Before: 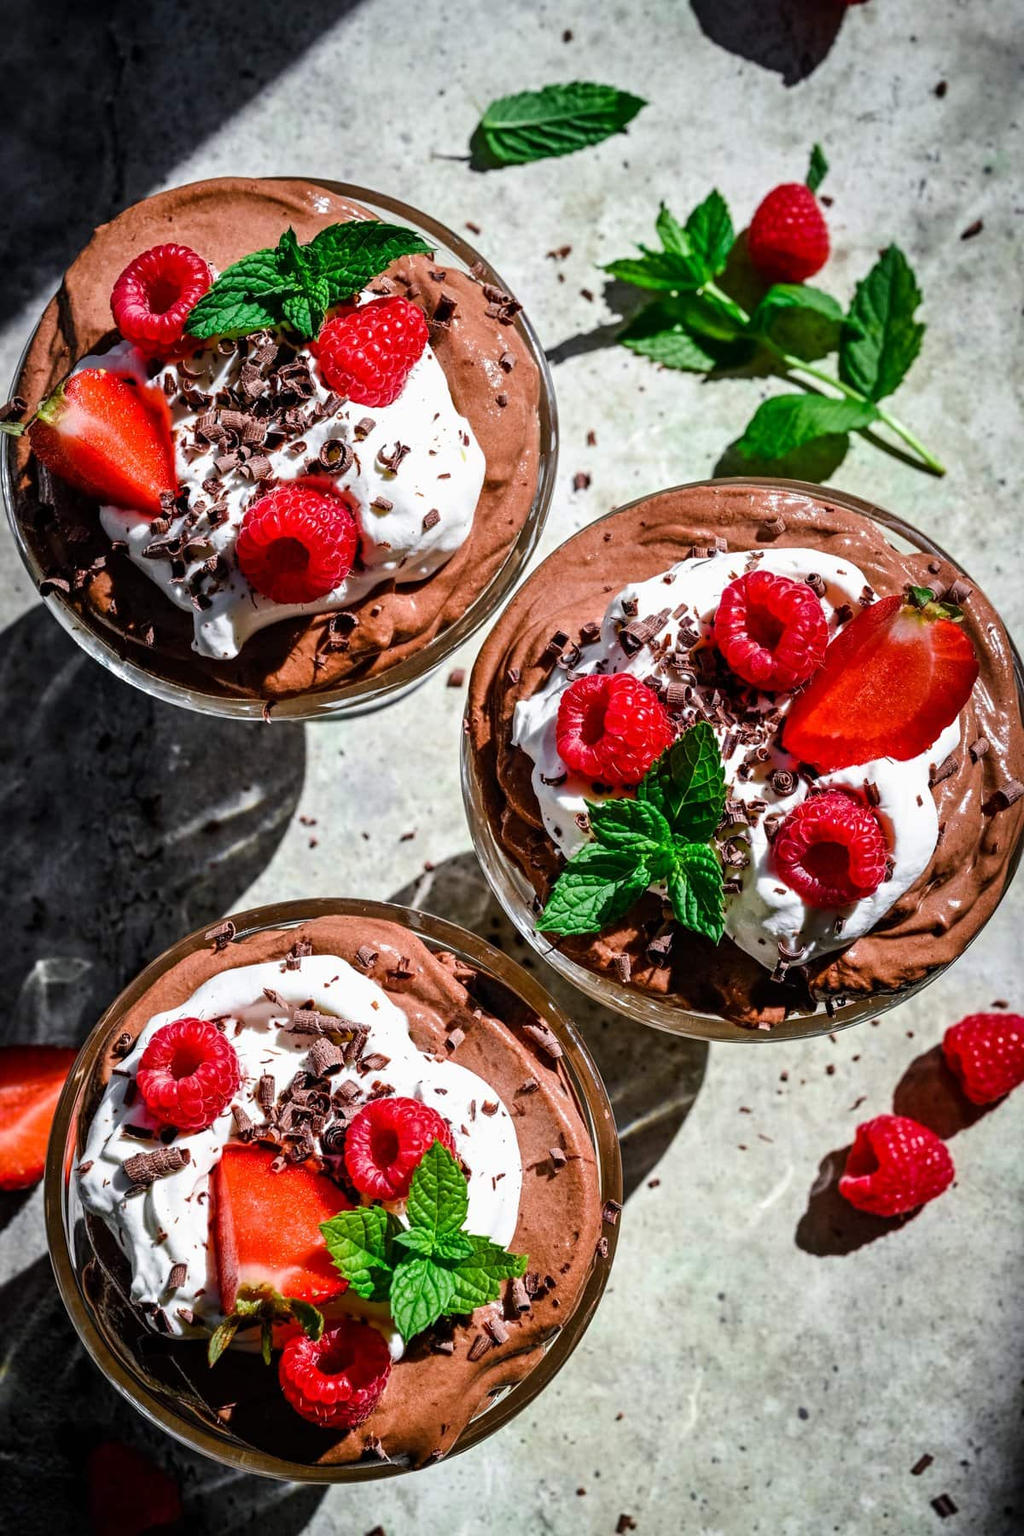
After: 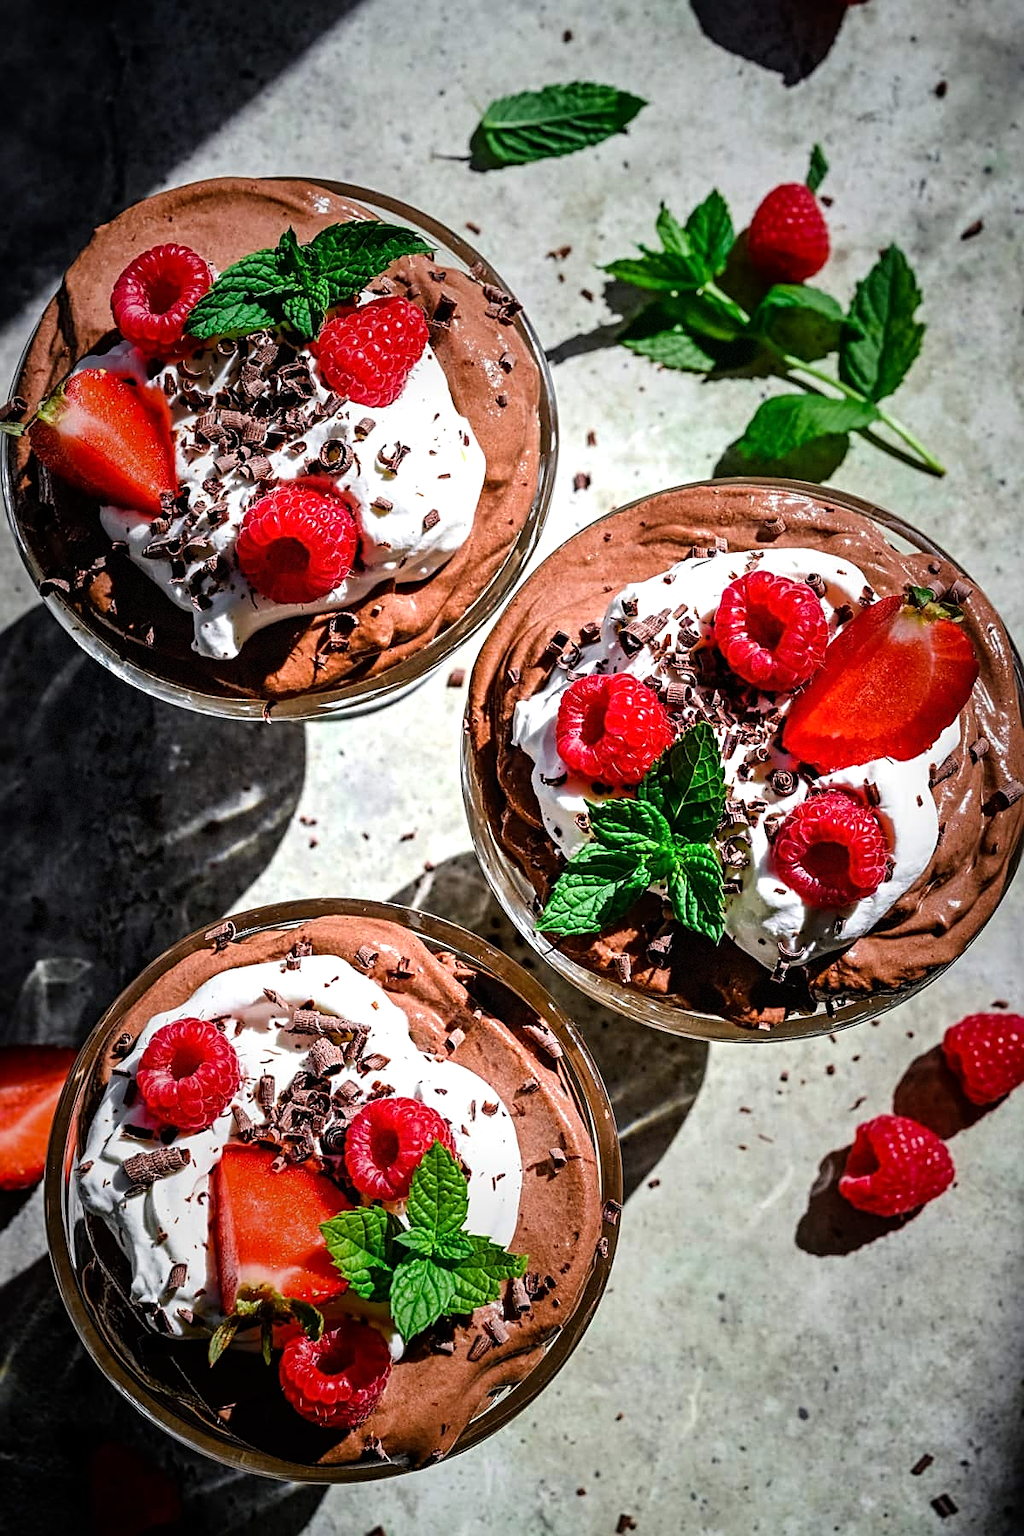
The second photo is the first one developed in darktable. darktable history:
tone equalizer: -8 EV -0.431 EV, -7 EV -0.379 EV, -6 EV -0.364 EV, -5 EV -0.249 EV, -3 EV 0.199 EV, -2 EV 0.31 EV, -1 EV 0.369 EV, +0 EV 0.405 EV
sharpen: on, module defaults
vignetting: fall-off start 30.65%, fall-off radius 34.22%, brightness -0.39, saturation 0.006, dithering 8-bit output, unbound false
